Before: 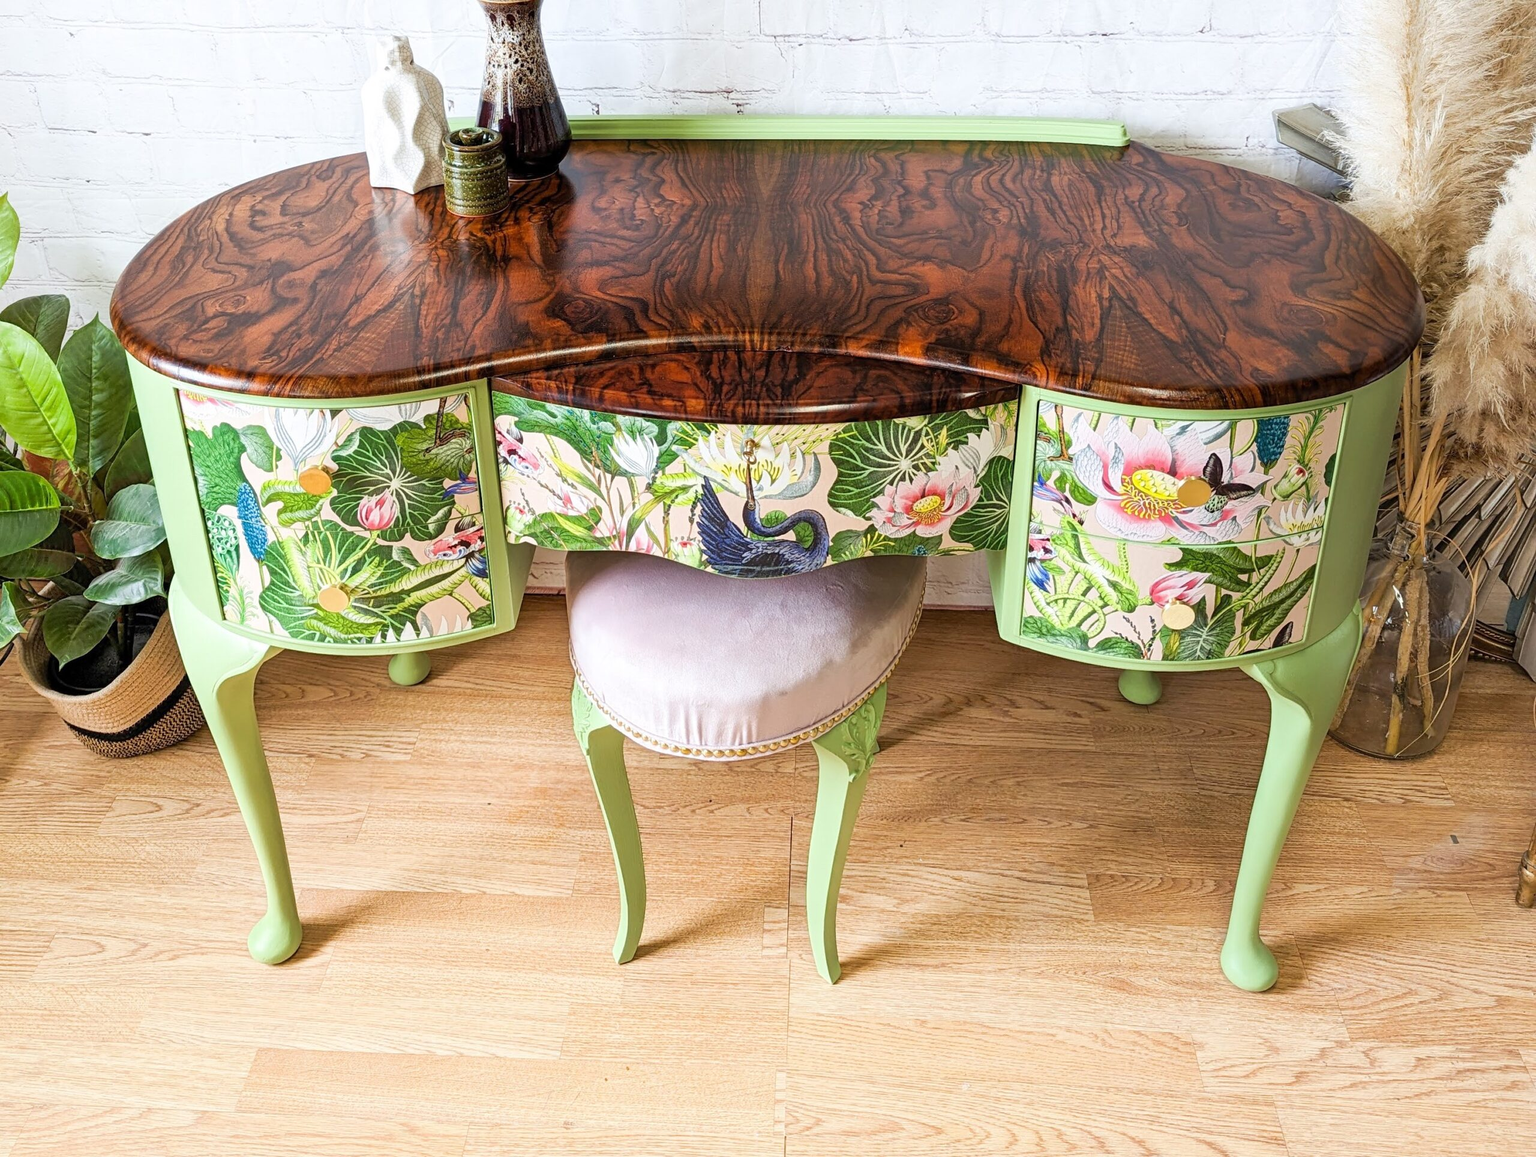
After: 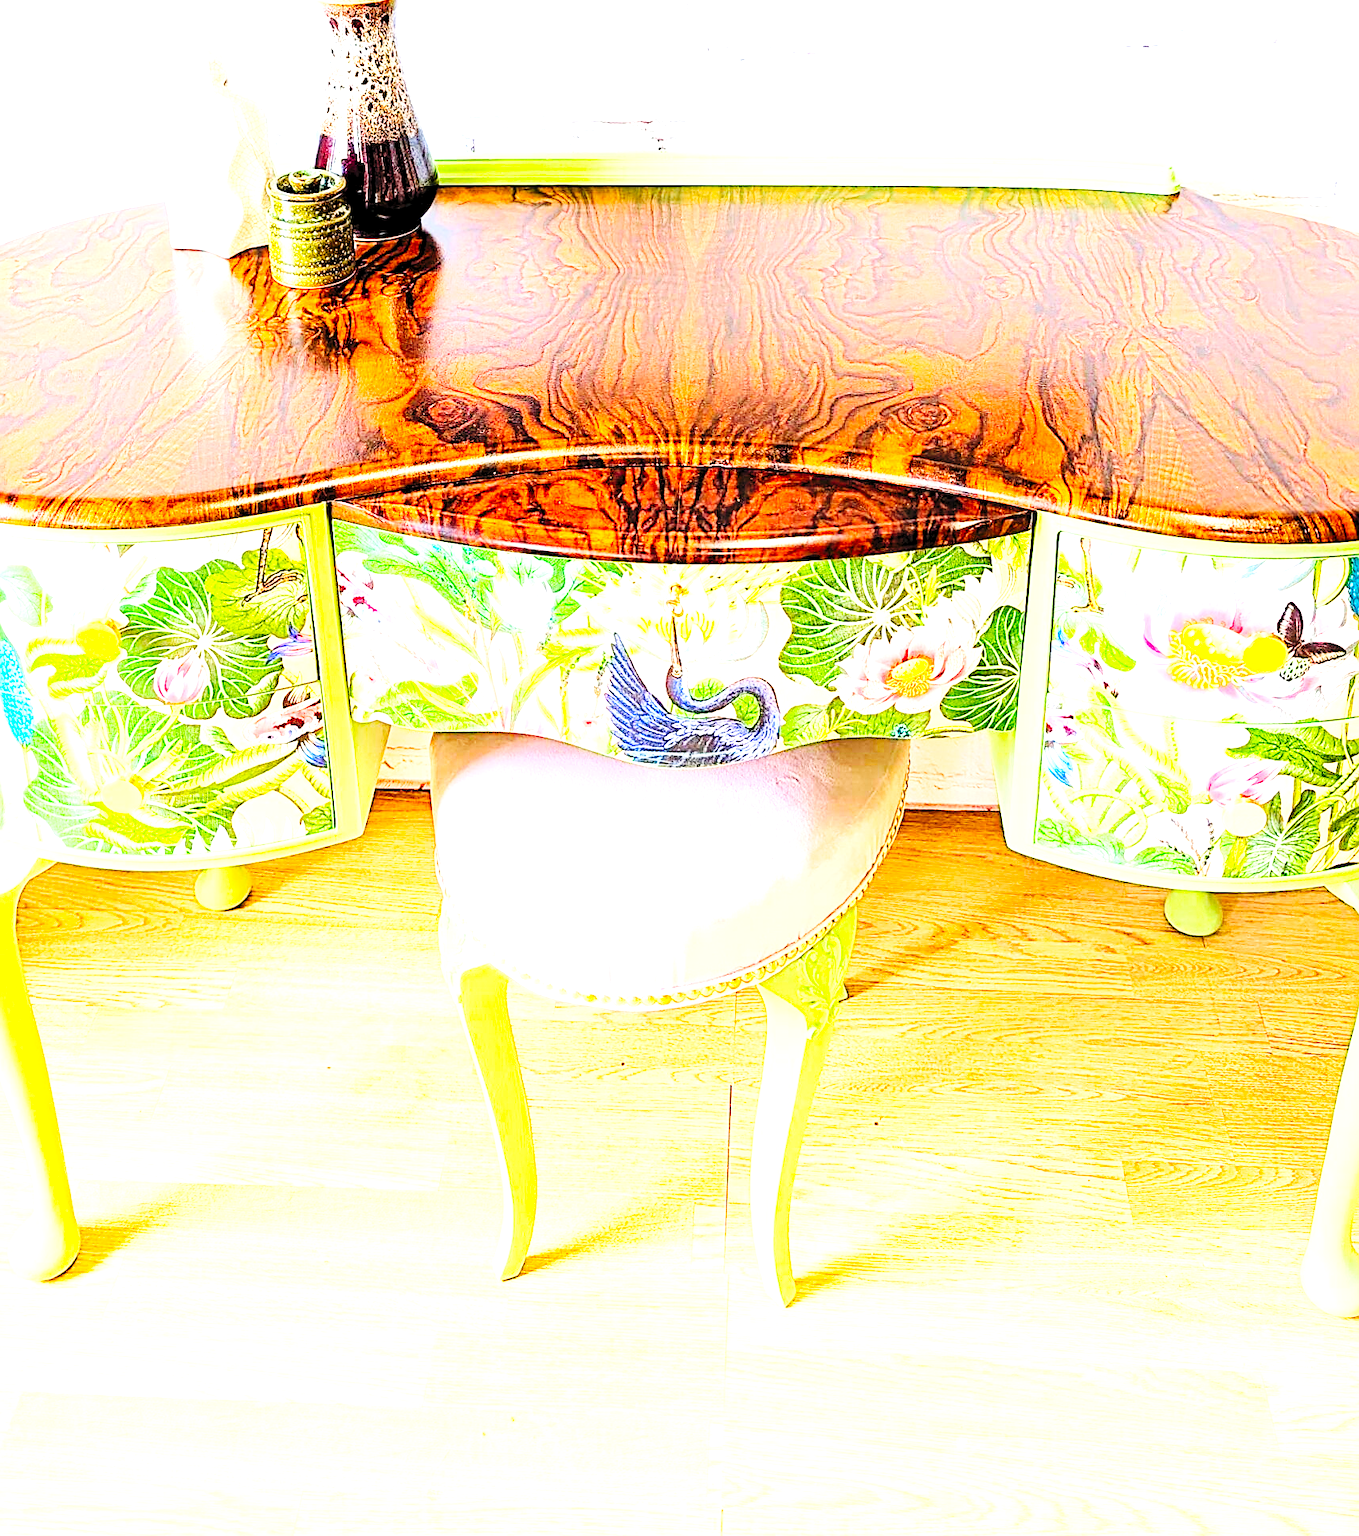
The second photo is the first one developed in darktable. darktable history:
sharpen: on, module defaults
crop and rotate: left 15.754%, right 17.579%
color balance rgb: perceptual saturation grading › global saturation 20%, global vibrance 20%
rgb levels: levels [[0.01, 0.419, 0.839], [0, 0.5, 1], [0, 0.5, 1]]
base curve: curves: ch0 [(0, 0) (0.036, 0.025) (0.121, 0.166) (0.206, 0.329) (0.605, 0.79) (1, 1)], preserve colors none
exposure: black level correction 0, exposure 1.741 EV, compensate exposure bias true, compensate highlight preservation false
contrast brightness saturation: contrast 0.2, brightness 0.16, saturation 0.22
